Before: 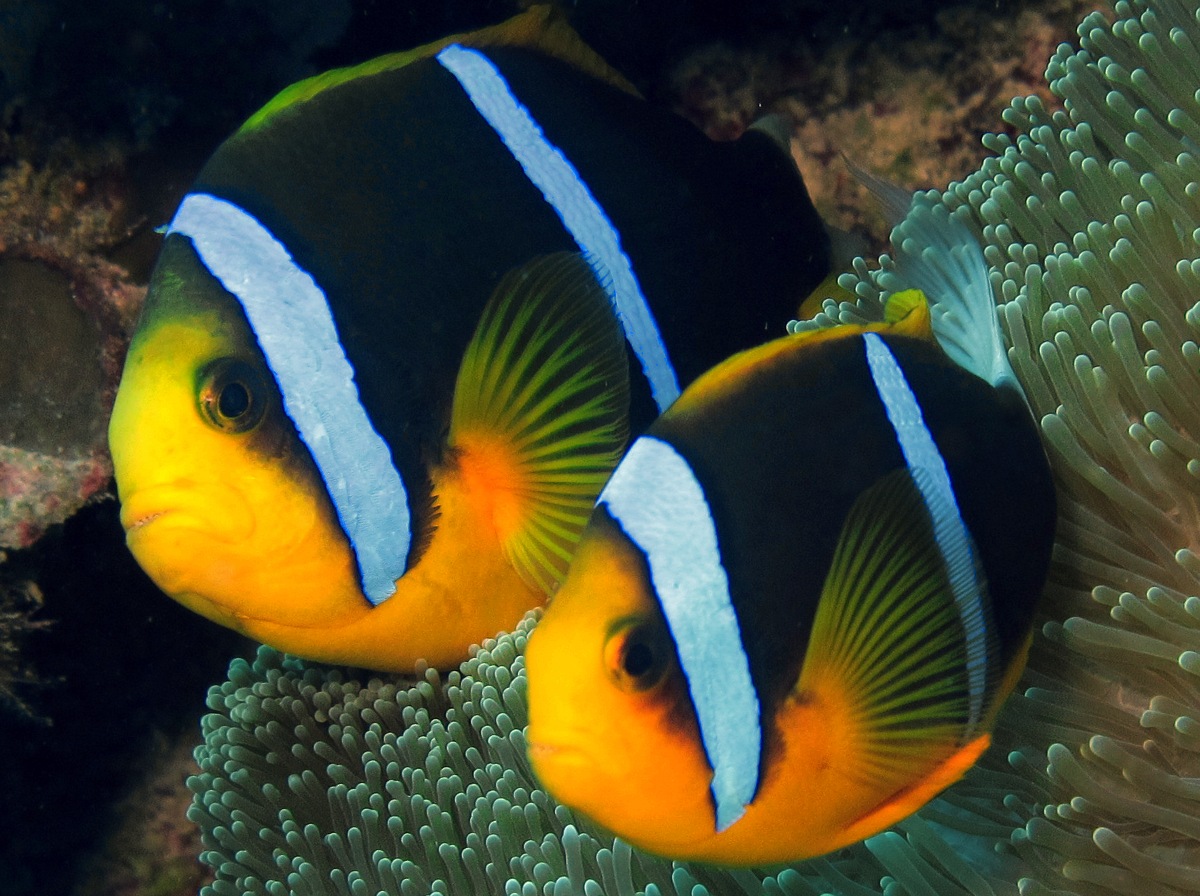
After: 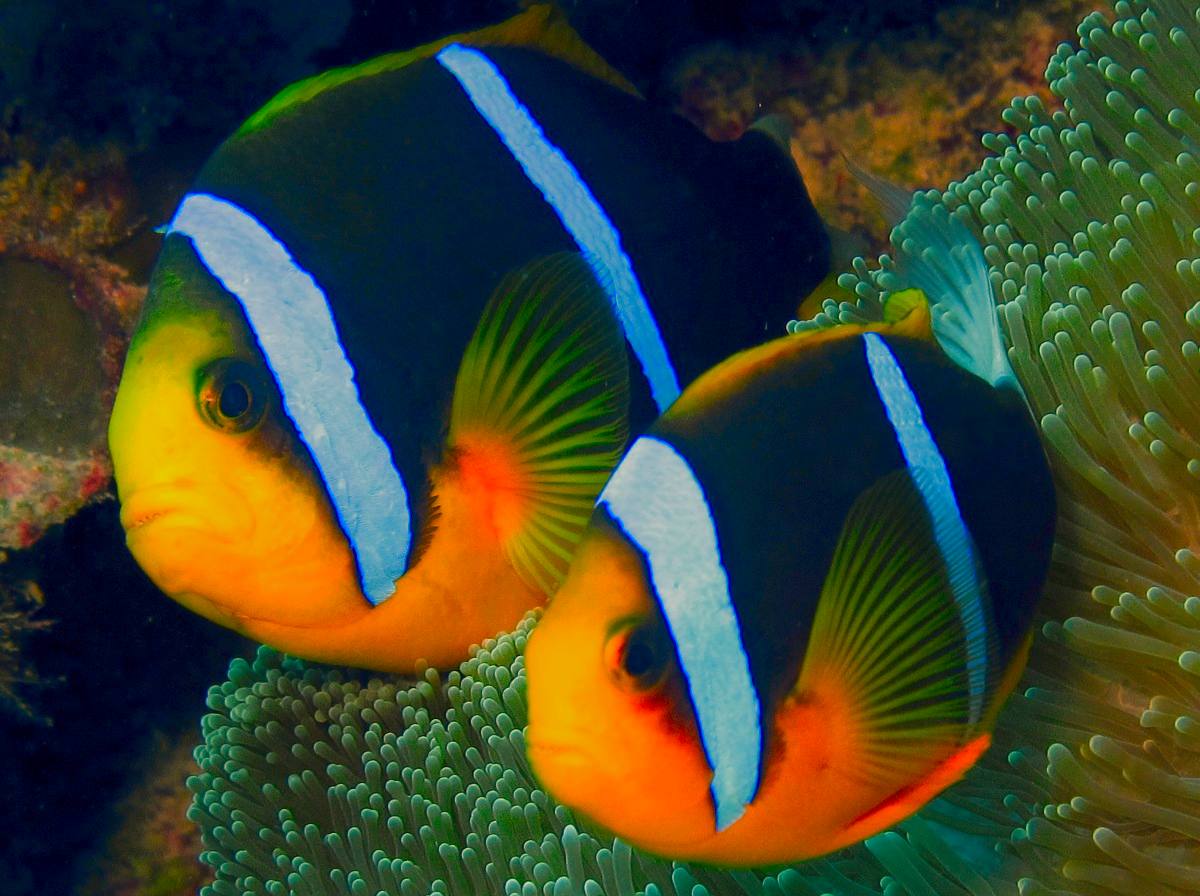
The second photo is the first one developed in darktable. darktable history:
contrast brightness saturation: brightness -0.019, saturation 0.366
color balance rgb: shadows lift › luminance -19.635%, highlights gain › chroma 2.983%, highlights gain › hue 60.26°, perceptual saturation grading › global saturation 20%, perceptual saturation grading › highlights -24.896%, perceptual saturation grading › shadows 25.197%, contrast -20.279%
